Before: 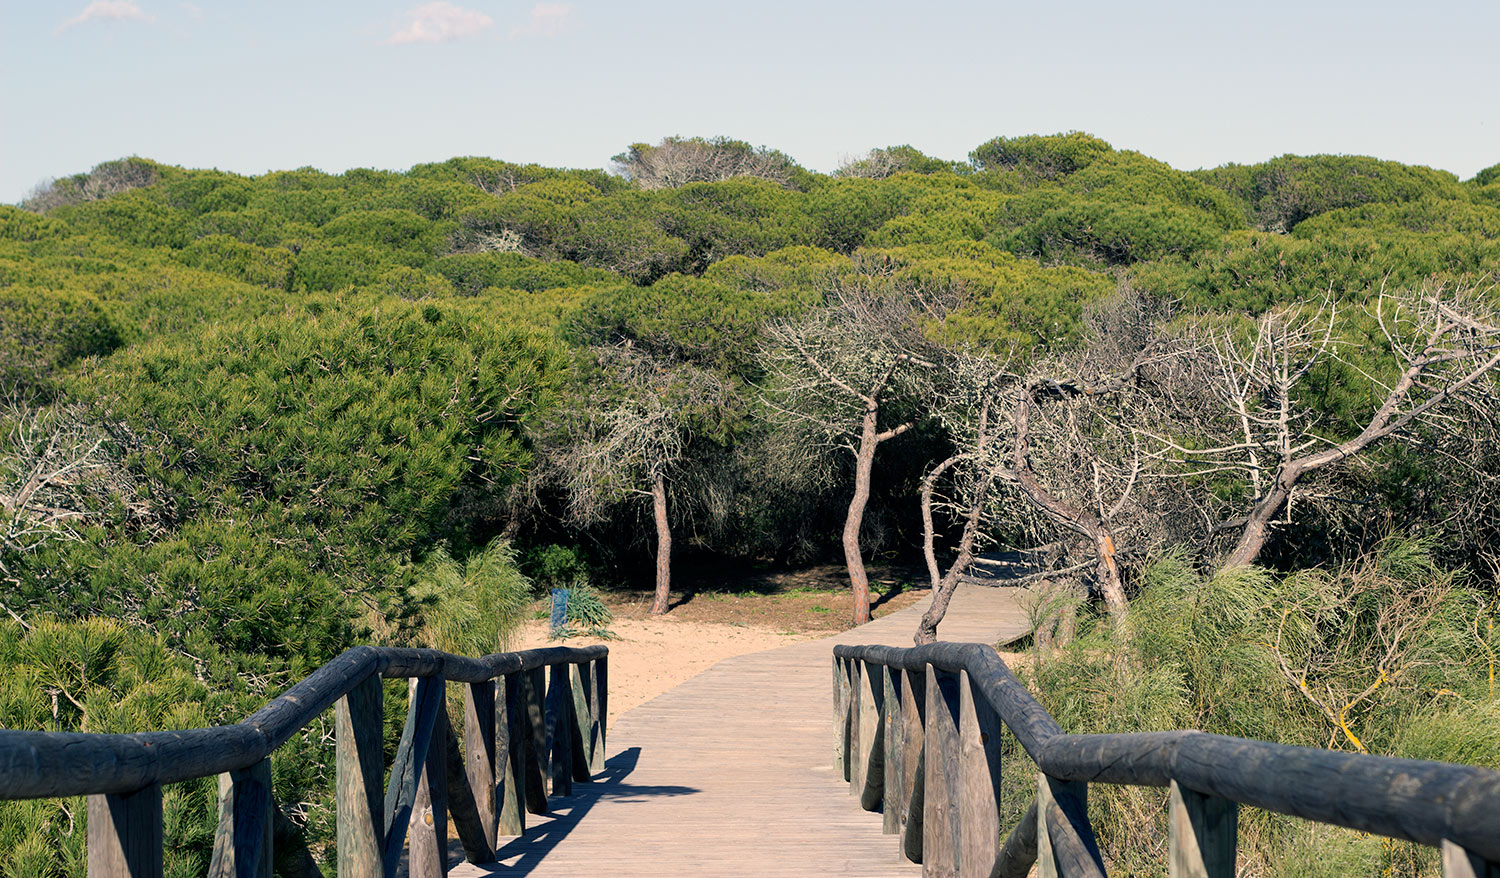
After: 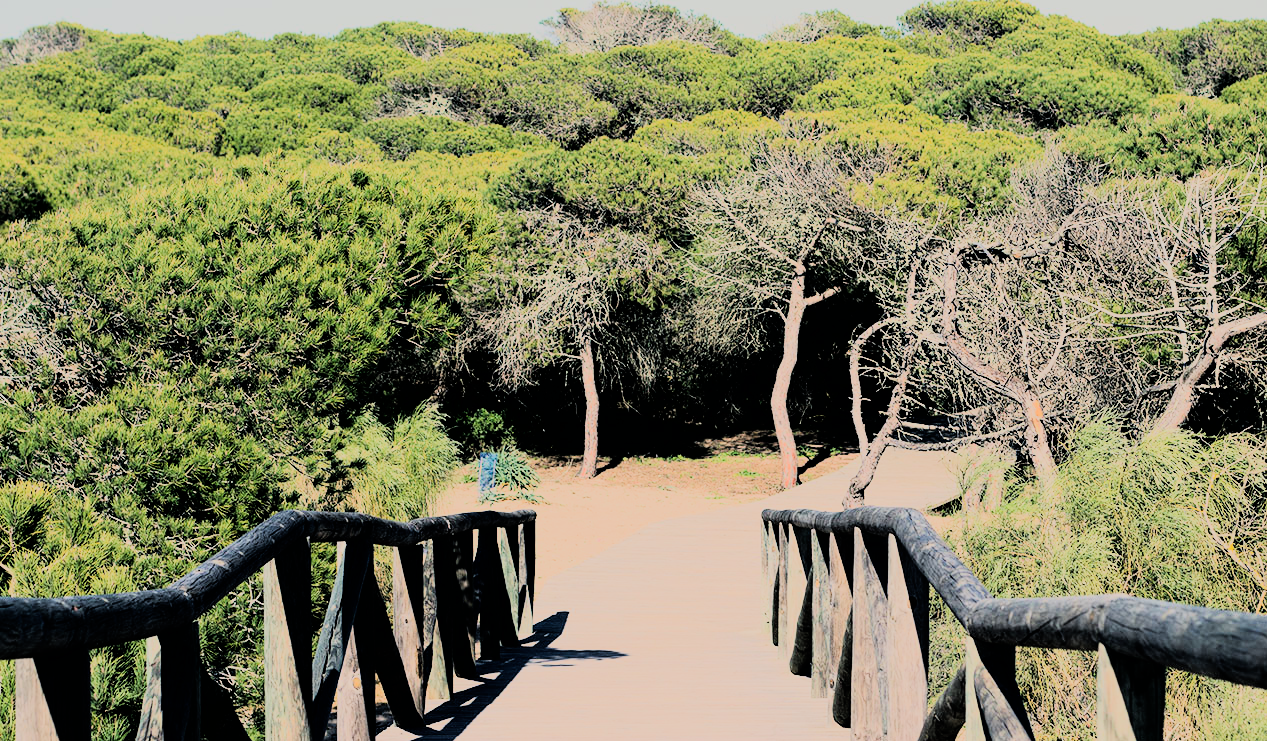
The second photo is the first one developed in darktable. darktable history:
filmic rgb: black relative exposure -7.65 EV, white relative exposure 4.56 EV, hardness 3.61
crop and rotate: left 4.842%, top 15.51%, right 10.668%
white balance: red 1.009, blue 0.985
rgb curve: curves: ch0 [(0, 0) (0.21, 0.15) (0.24, 0.21) (0.5, 0.75) (0.75, 0.96) (0.89, 0.99) (1, 1)]; ch1 [(0, 0.02) (0.21, 0.13) (0.25, 0.2) (0.5, 0.67) (0.75, 0.9) (0.89, 0.97) (1, 1)]; ch2 [(0, 0.02) (0.21, 0.13) (0.25, 0.2) (0.5, 0.67) (0.75, 0.9) (0.89, 0.97) (1, 1)], compensate middle gray true
